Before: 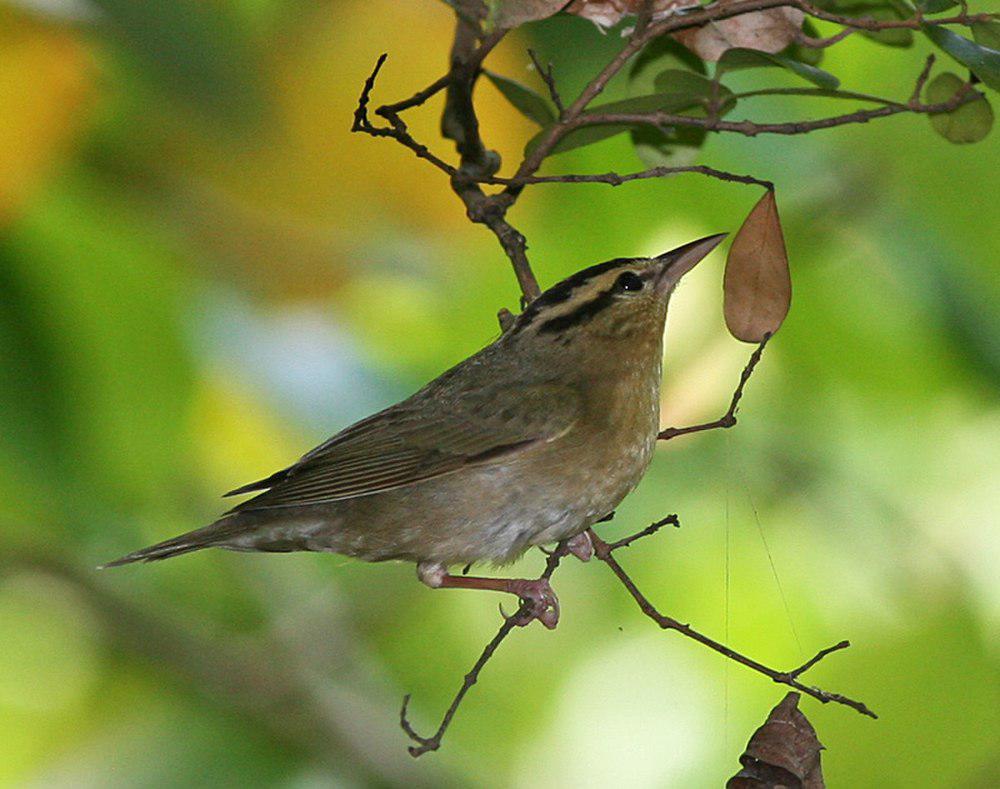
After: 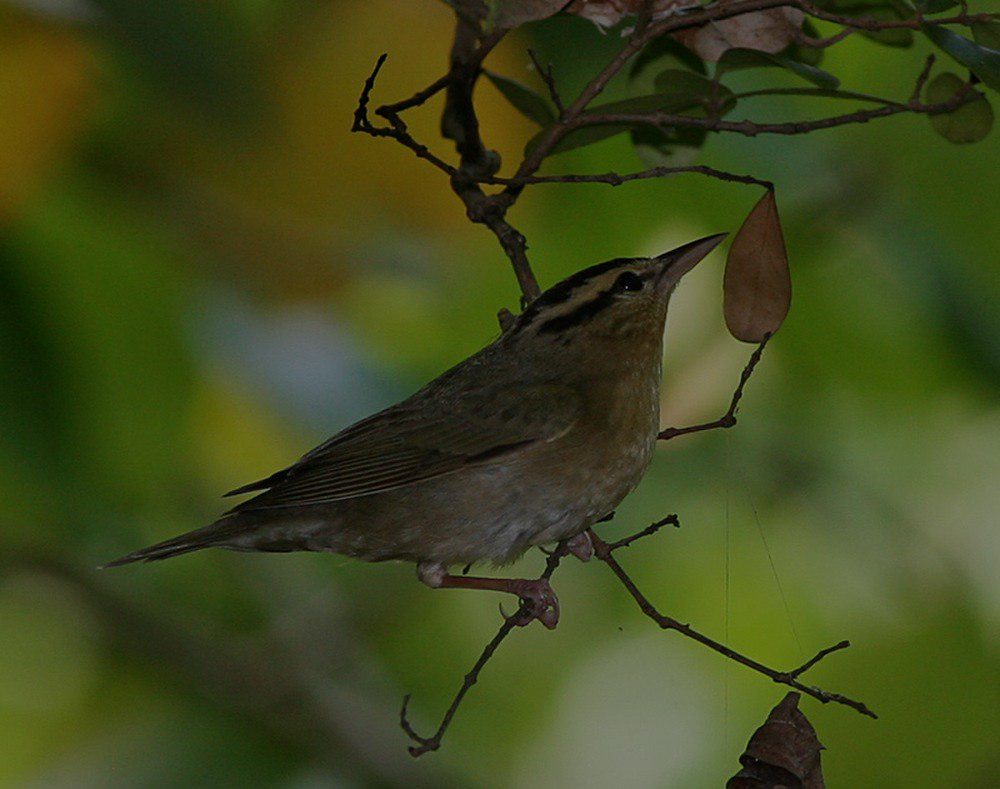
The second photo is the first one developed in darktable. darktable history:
exposure: exposure -2.021 EV, compensate highlight preservation false
